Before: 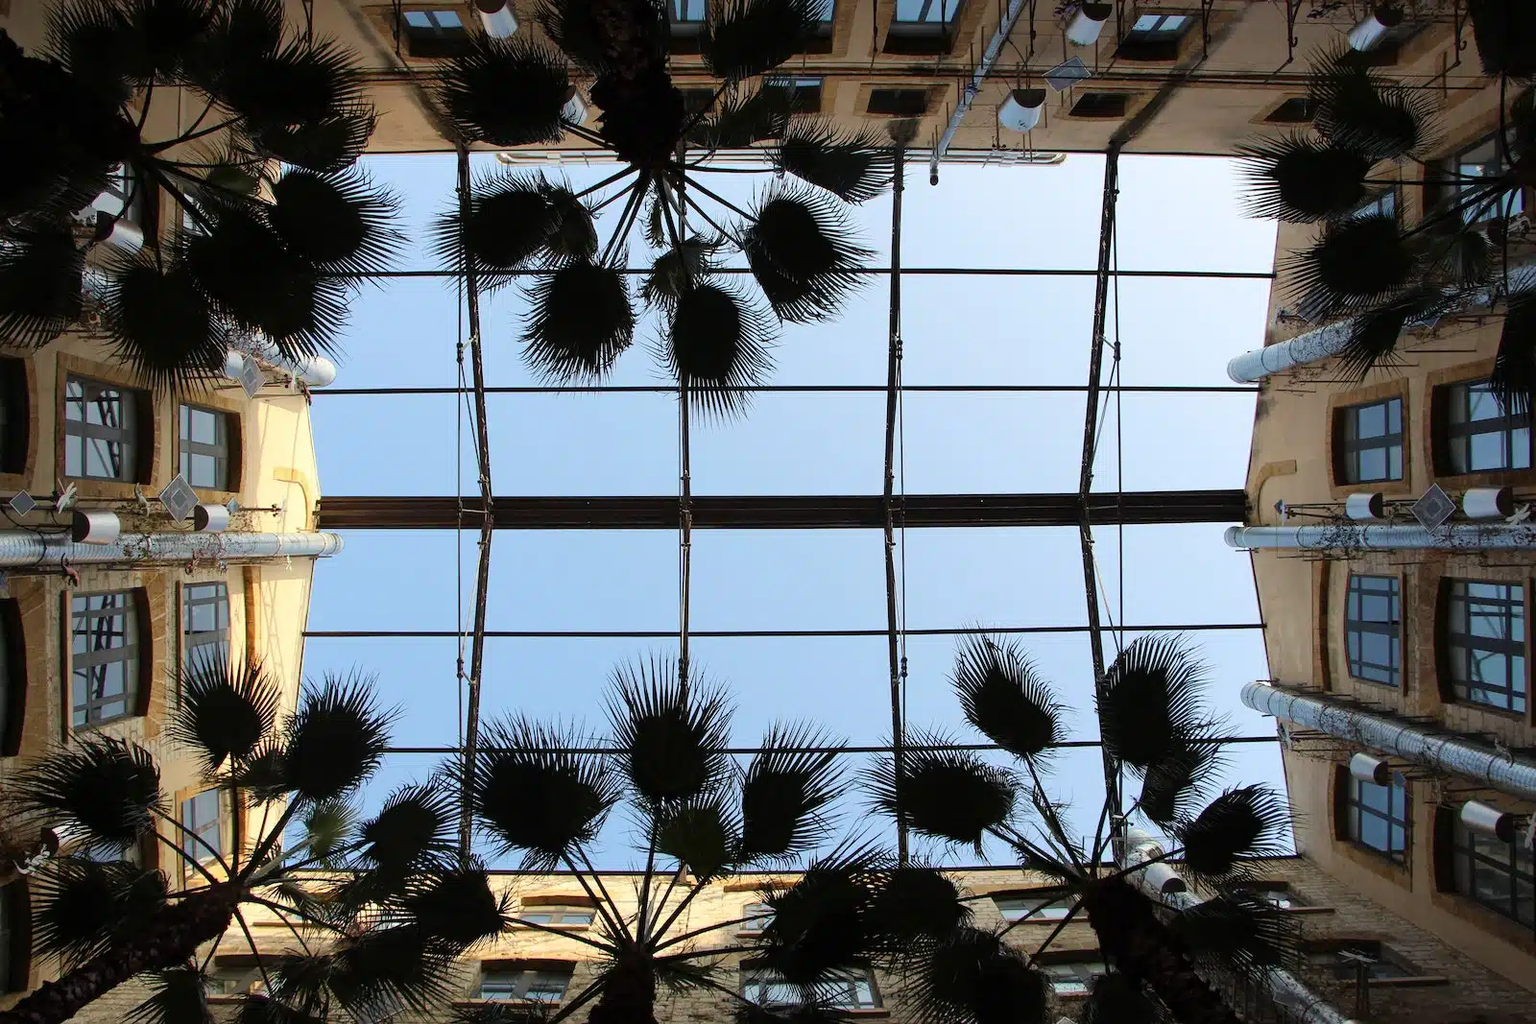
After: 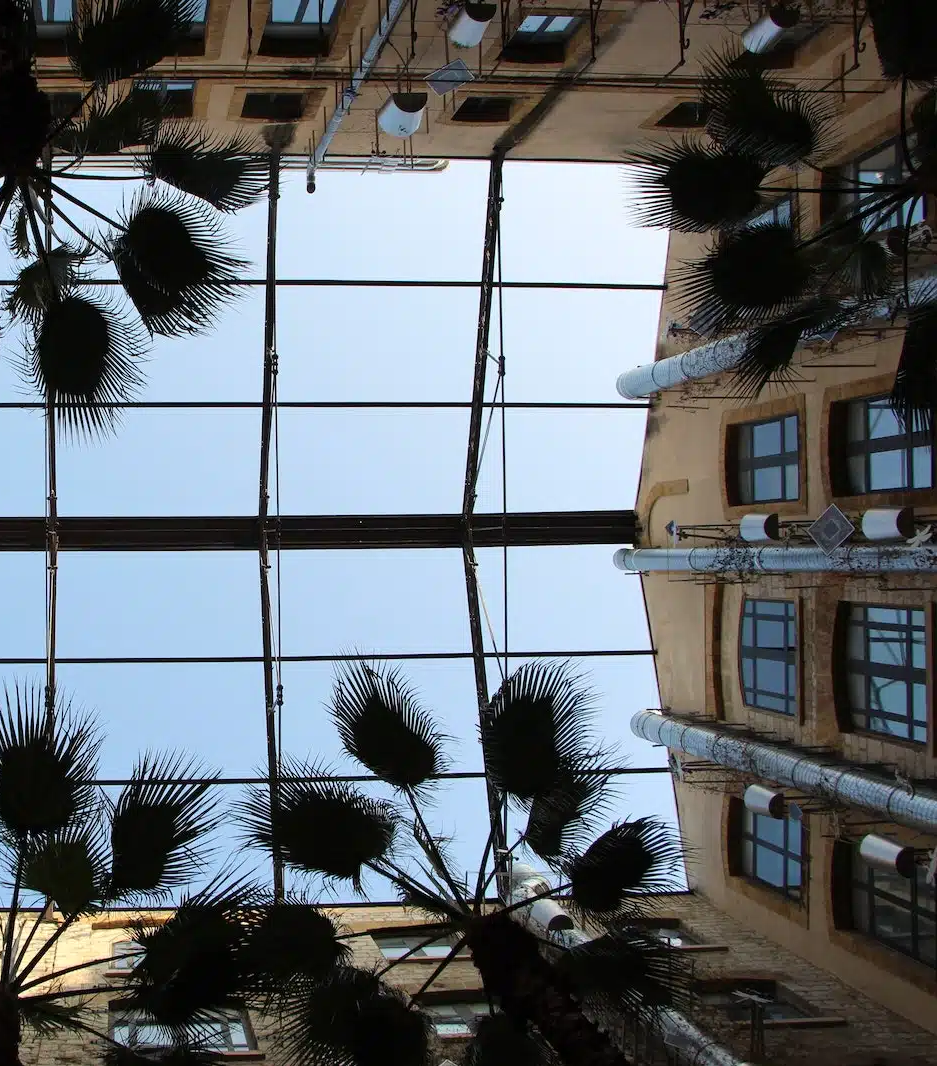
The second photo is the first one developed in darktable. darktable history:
tone equalizer: on, module defaults
crop: left 41.402%
